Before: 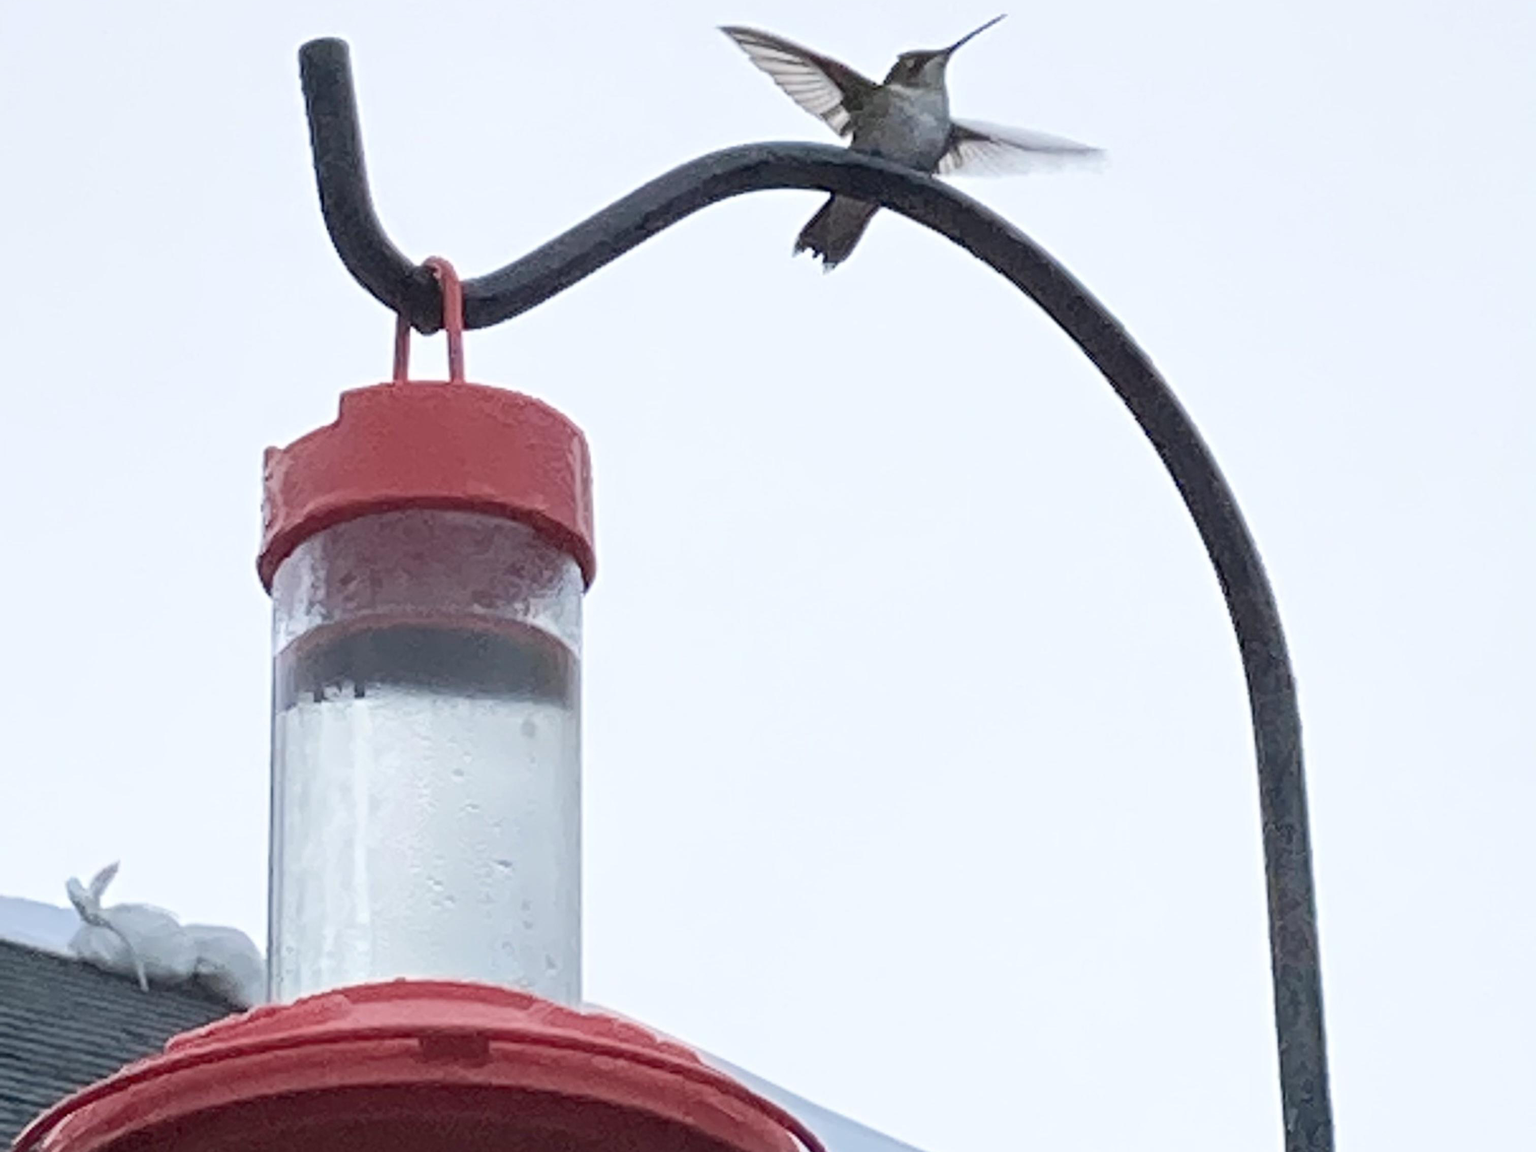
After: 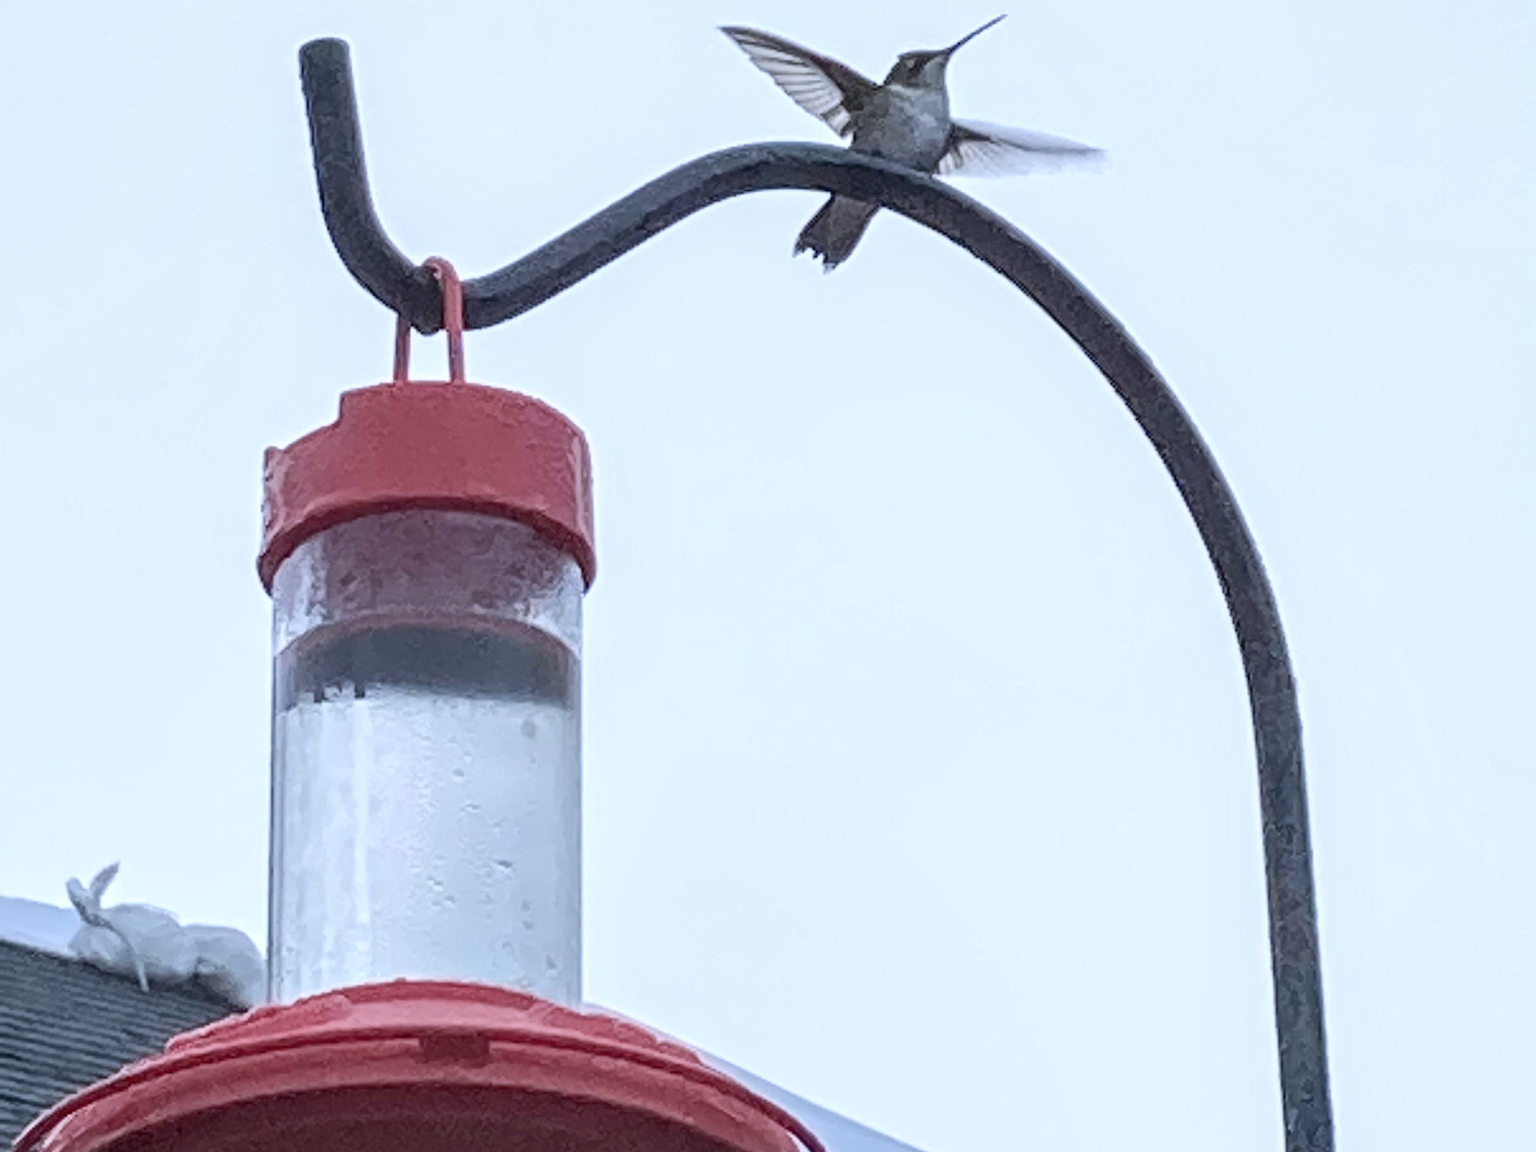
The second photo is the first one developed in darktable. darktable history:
local contrast: on, module defaults
white balance: red 0.954, blue 1.079
